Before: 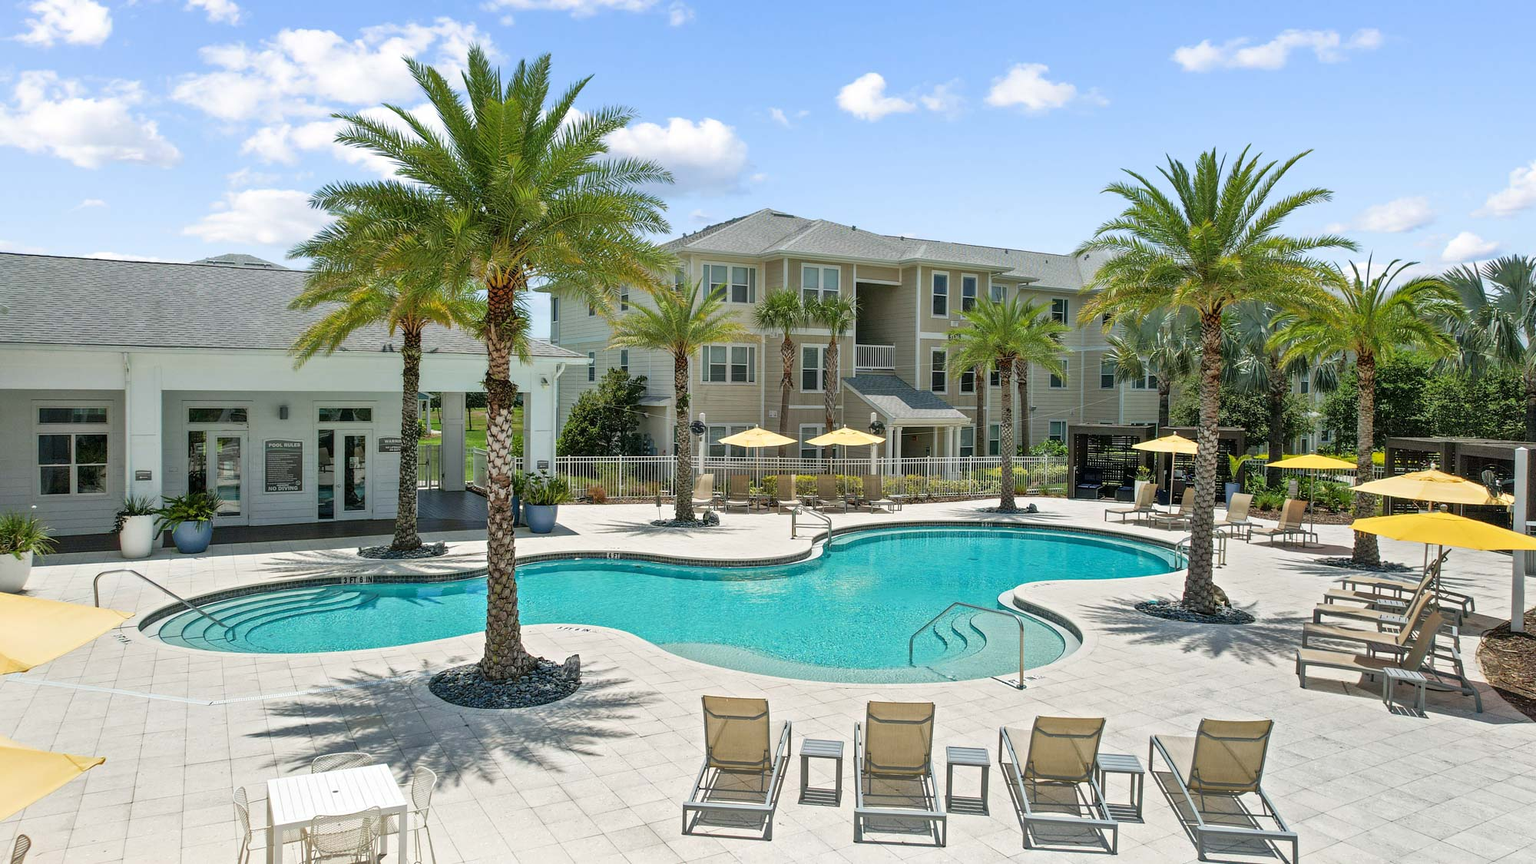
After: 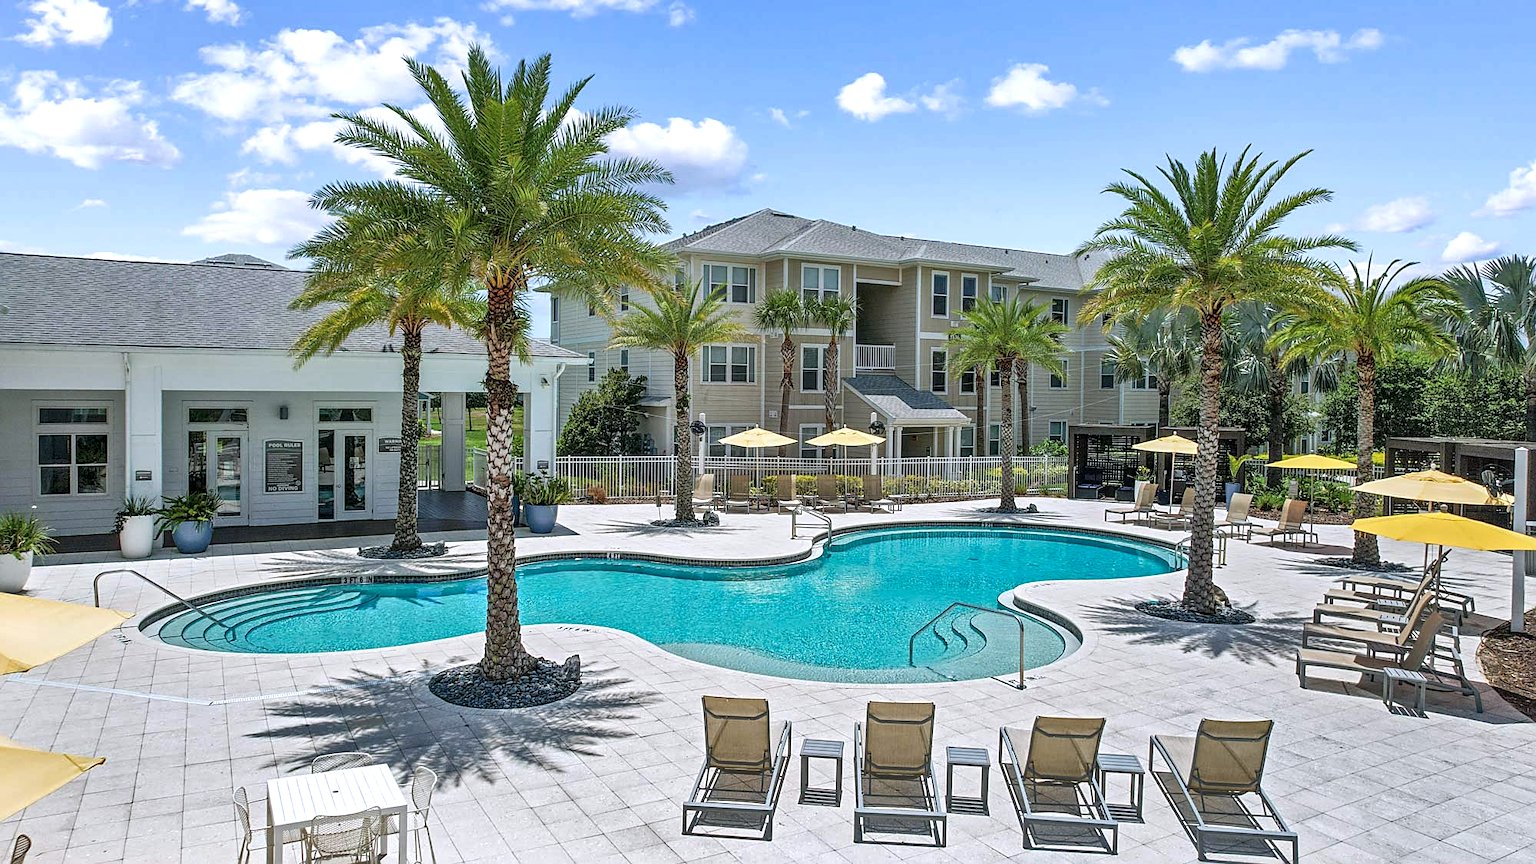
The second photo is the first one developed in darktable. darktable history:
exposure: black level correction -0.001, exposure 0.079 EV, compensate highlight preservation false
sharpen: amount 0.497
shadows and highlights: shadows 48.8, highlights -41.76, highlights color adjustment 52.24%, soften with gaussian
local contrast: on, module defaults
color calibration: illuminant as shot in camera, x 0.358, y 0.373, temperature 4628.91 K
